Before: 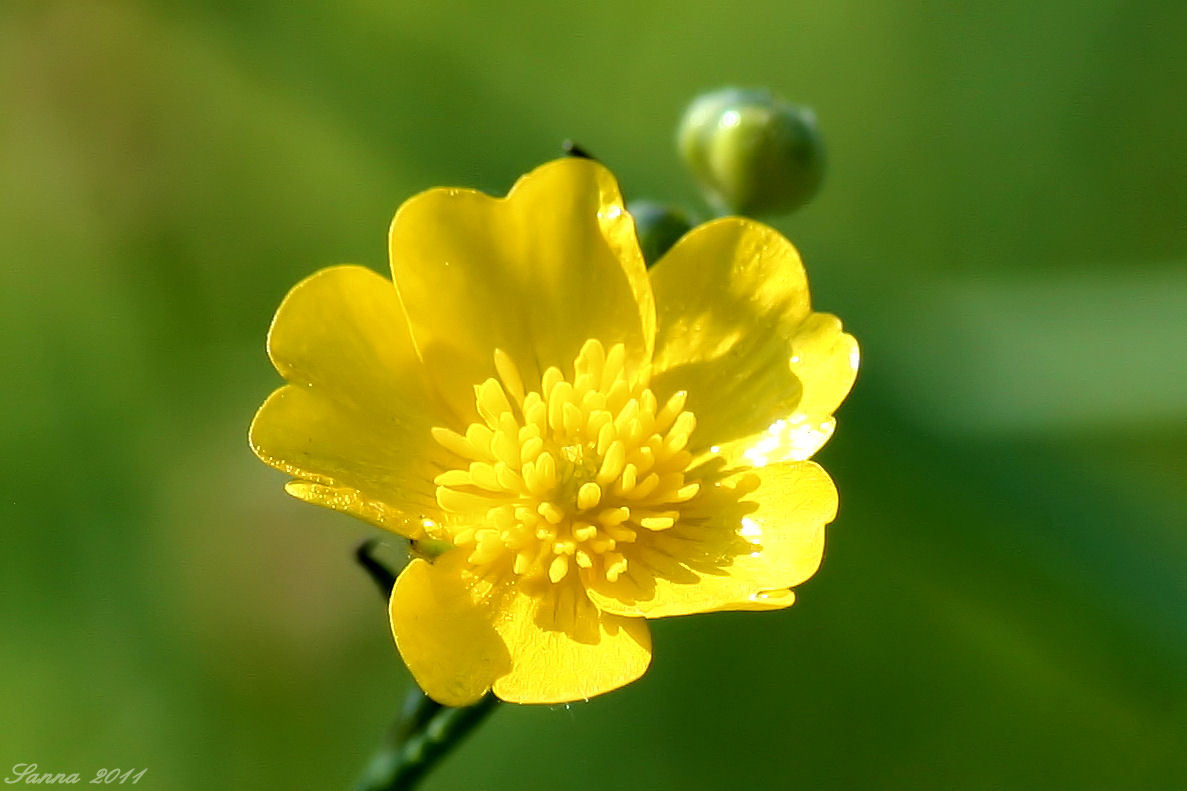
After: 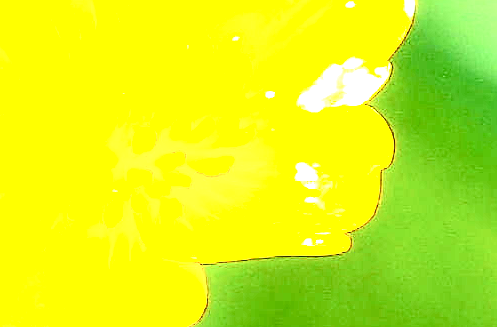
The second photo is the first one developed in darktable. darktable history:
crop: left 37.554%, top 44.913%, right 20.56%, bottom 13.68%
contrast brightness saturation: contrast 0.273
color balance rgb: highlights gain › chroma 2.074%, highlights gain › hue 73.38°, global offset › luminance -0.349%, global offset › chroma 0.114%, global offset › hue 168.04°, perceptual saturation grading › global saturation -0.052%, perceptual saturation grading › highlights -25.091%, perceptual saturation grading › shadows 29.398%, perceptual brilliance grading › global brilliance 11.749%, perceptual brilliance grading › highlights 14.961%
sharpen: on, module defaults
exposure: exposure 2.047 EV, compensate exposure bias true, compensate highlight preservation false
